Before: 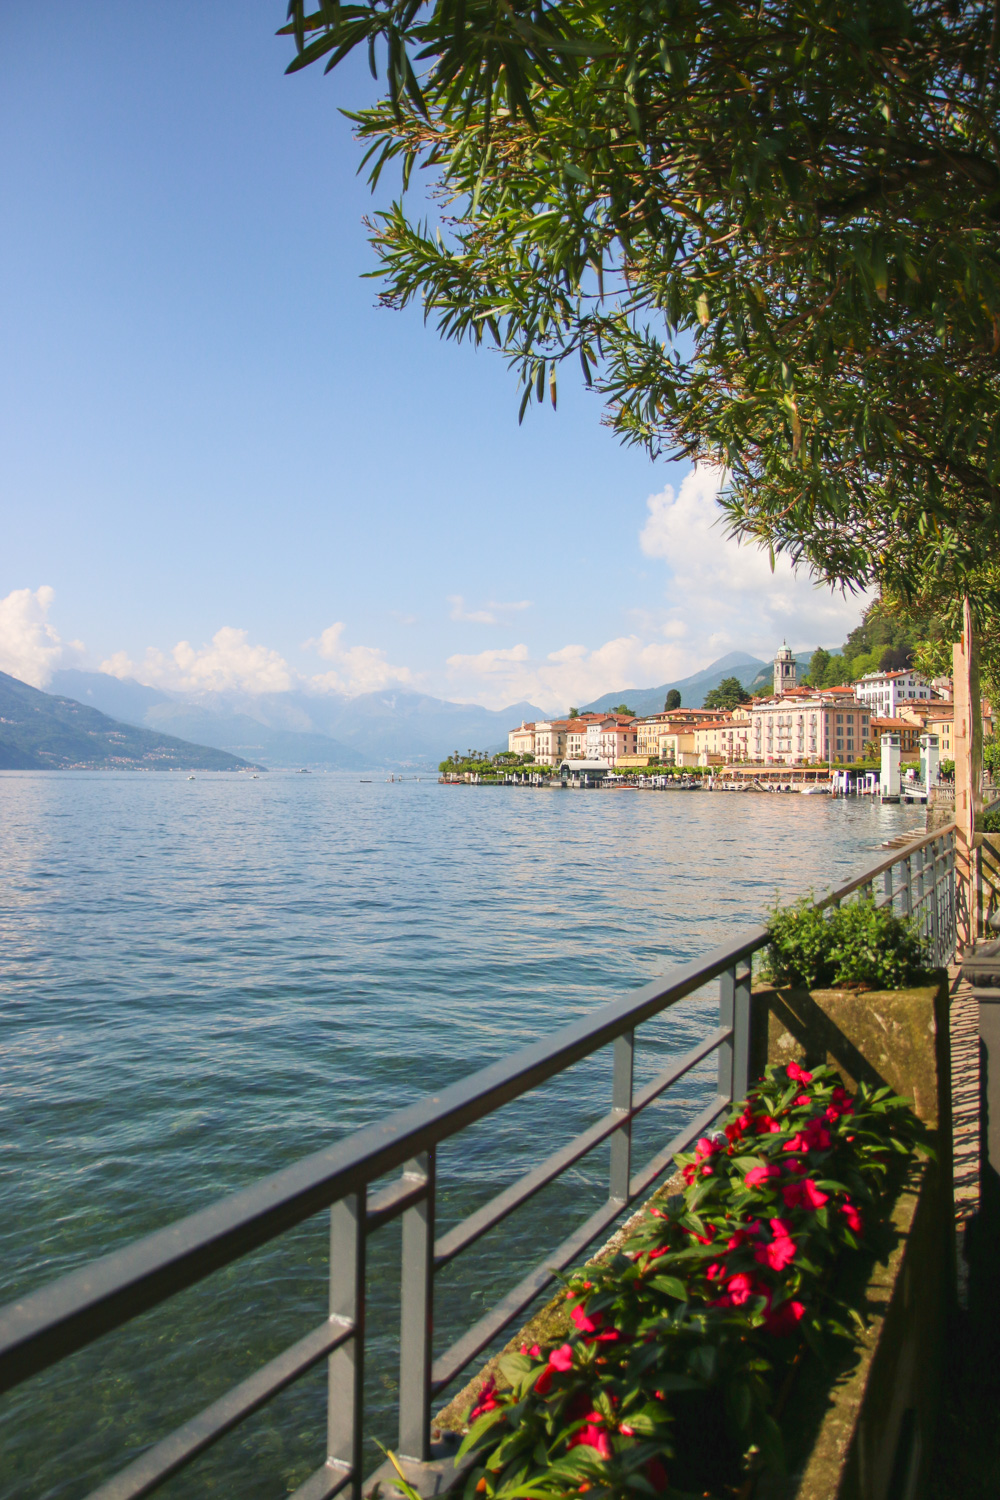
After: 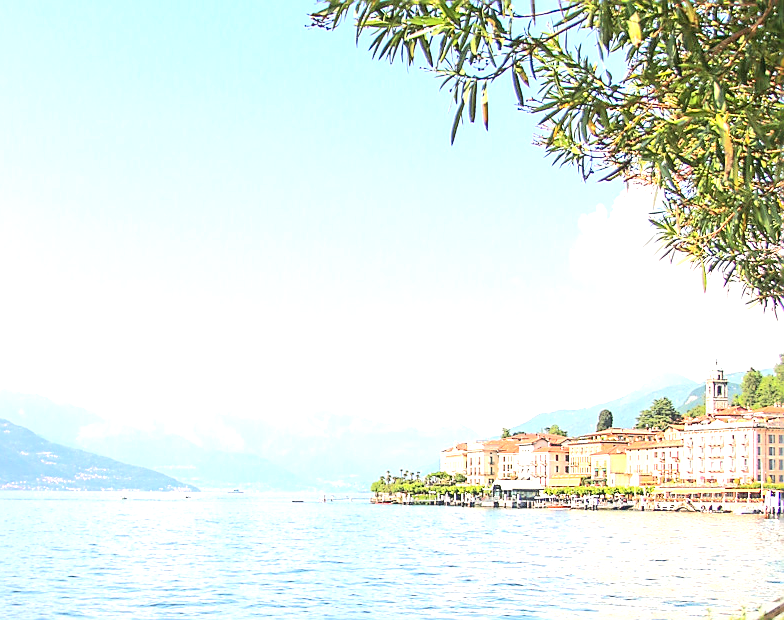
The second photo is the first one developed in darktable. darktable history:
crop: left 6.853%, top 18.707%, right 14.418%, bottom 39.904%
exposure: black level correction 0, exposure 1.378 EV, compensate exposure bias true, compensate highlight preservation false
sharpen: radius 1.418, amount 1.234, threshold 0.838
contrast brightness saturation: brightness 0.121
local contrast: detail 110%
tone curve: curves: ch0 [(0, 0) (0.003, 0.001) (0.011, 0.001) (0.025, 0.001) (0.044, 0.001) (0.069, 0.003) (0.1, 0.007) (0.136, 0.013) (0.177, 0.032) (0.224, 0.083) (0.277, 0.157) (0.335, 0.237) (0.399, 0.334) (0.468, 0.446) (0.543, 0.562) (0.623, 0.683) (0.709, 0.801) (0.801, 0.869) (0.898, 0.918) (1, 1)], color space Lab, independent channels, preserve colors none
